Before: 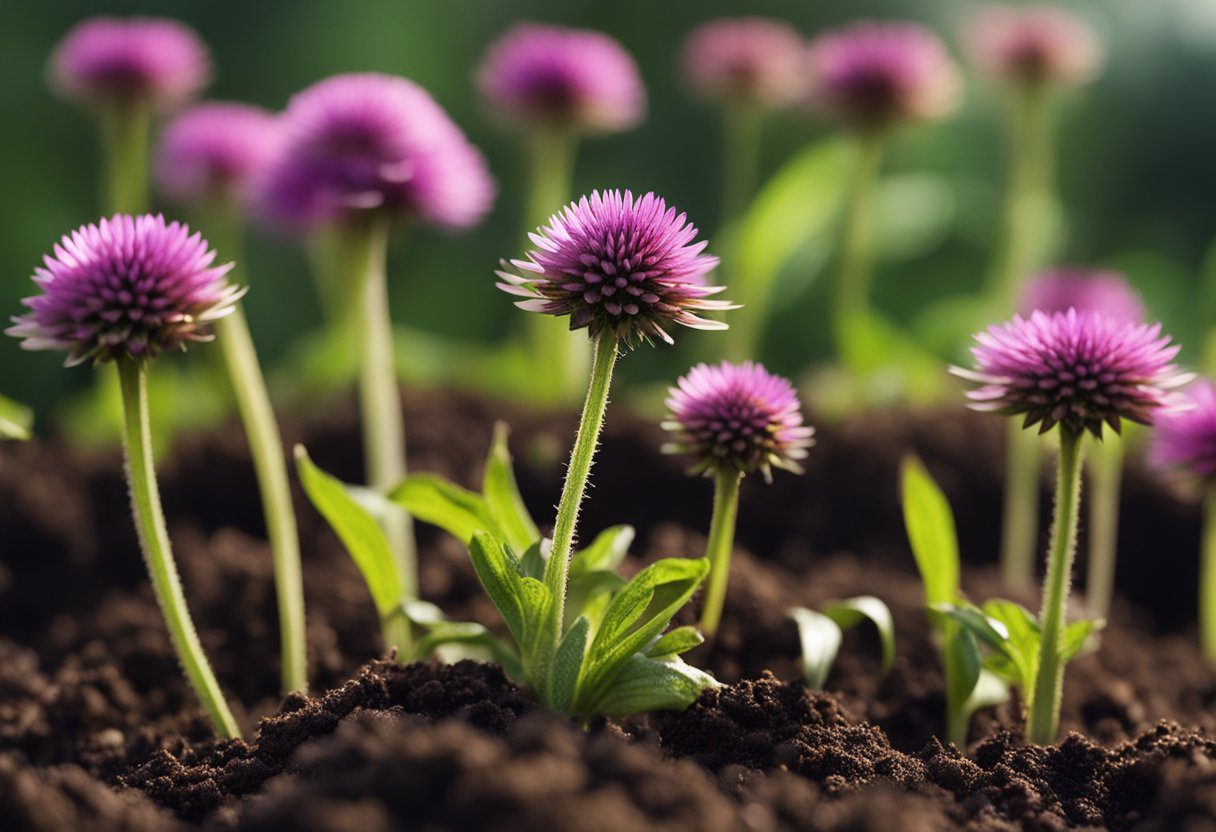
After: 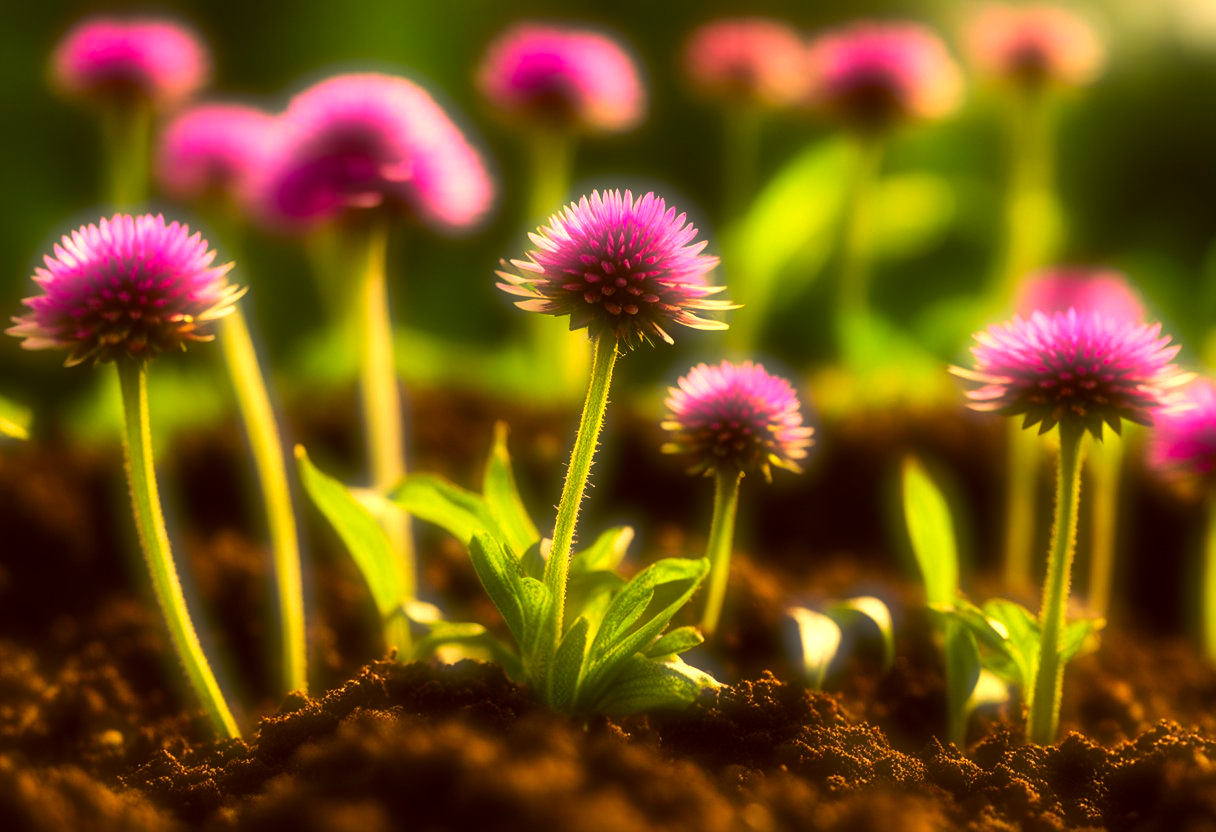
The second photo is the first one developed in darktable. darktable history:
tone equalizer: -8 EV -0.75 EV, -7 EV -0.7 EV, -6 EV -0.6 EV, -5 EV -0.4 EV, -3 EV 0.4 EV, -2 EV 0.6 EV, -1 EV 0.7 EV, +0 EV 0.75 EV, edges refinement/feathering 500, mask exposure compensation -1.57 EV, preserve details no
color correction: highlights a* 10.44, highlights b* 30.04, shadows a* 2.73, shadows b* 17.51, saturation 1.72
soften: size 60.24%, saturation 65.46%, brightness 0.506 EV, mix 25.7%
